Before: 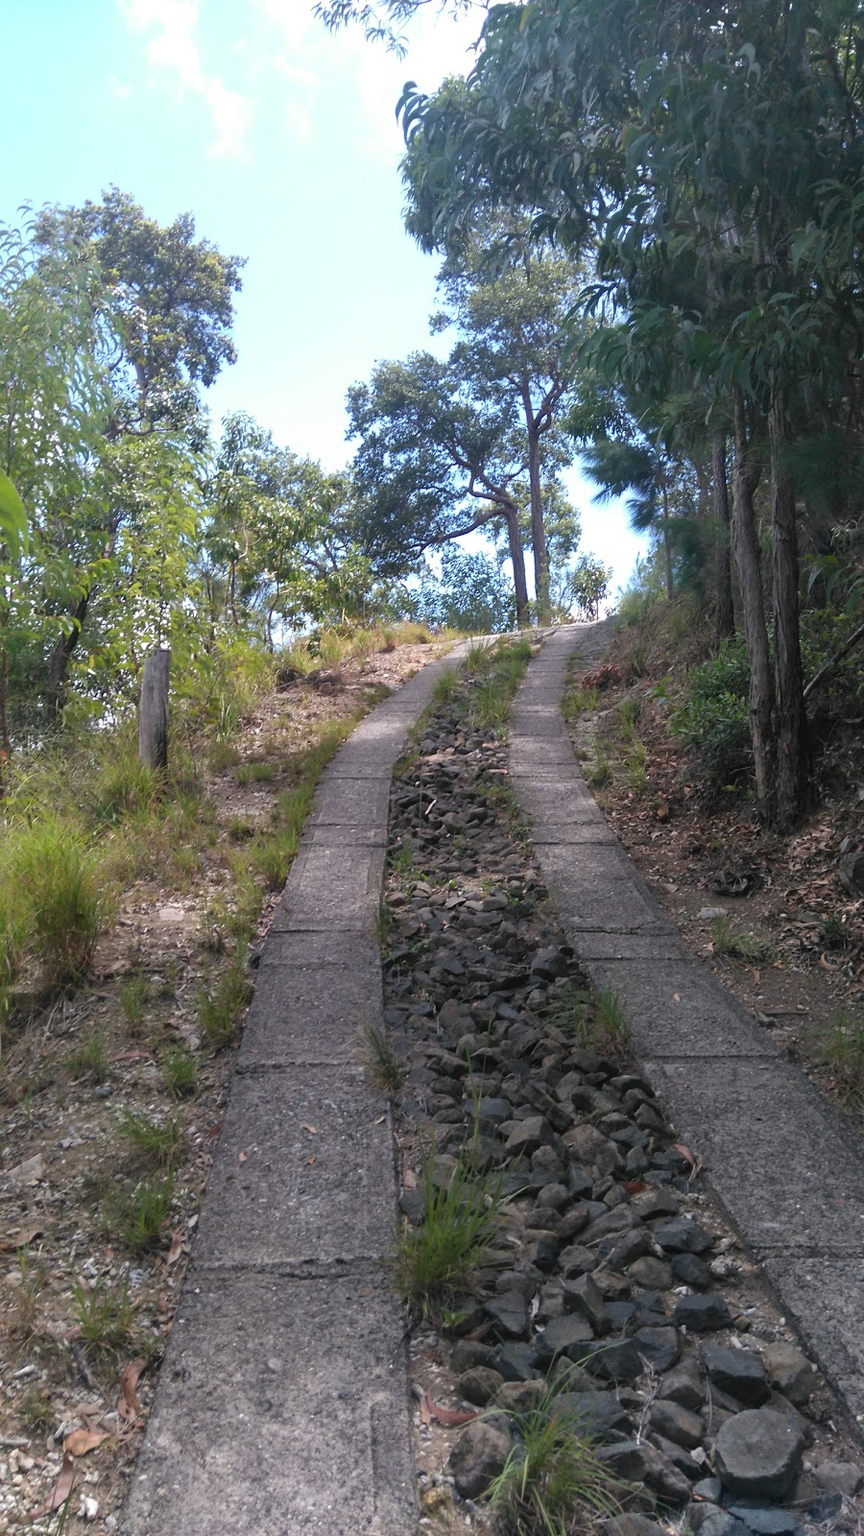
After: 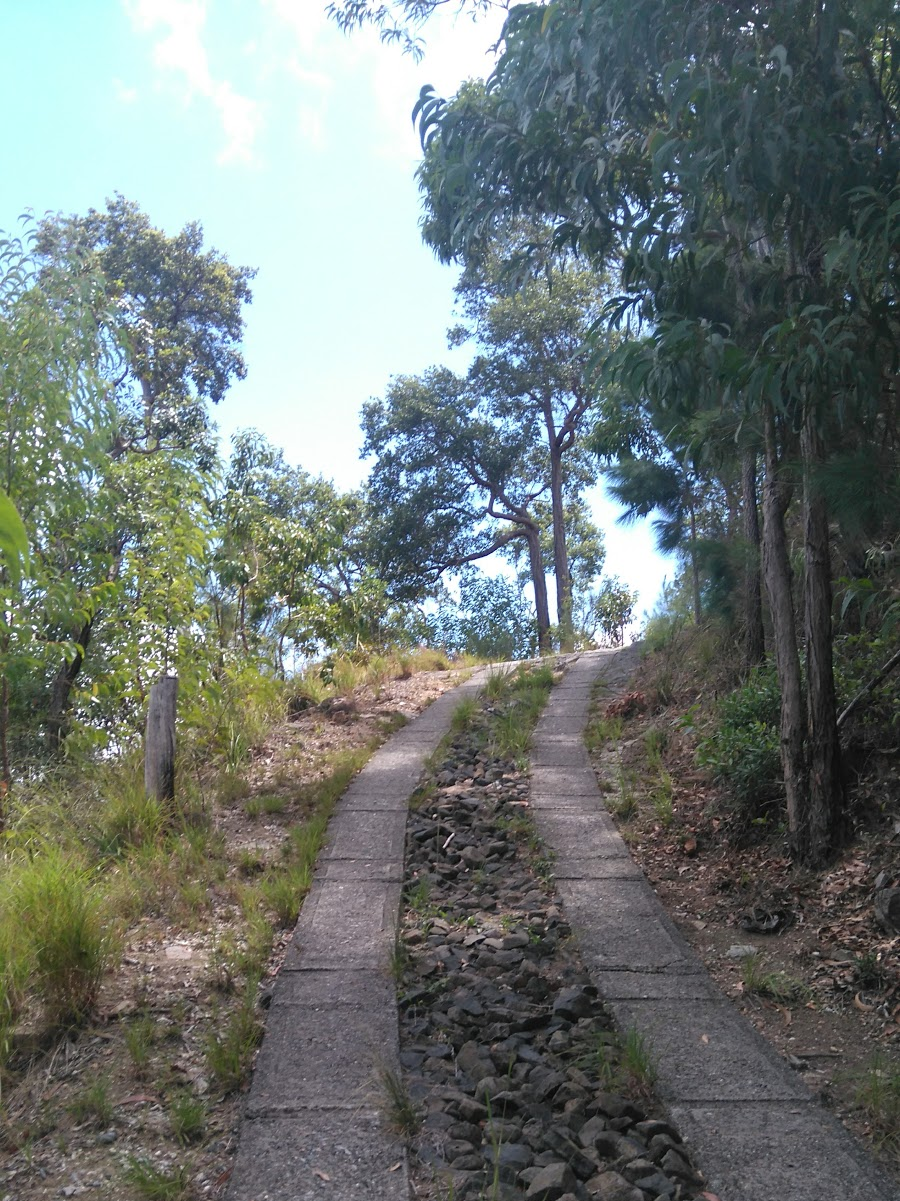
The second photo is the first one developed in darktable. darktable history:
crop: bottom 24.91%
exposure: compensate exposure bias true, compensate highlight preservation false
